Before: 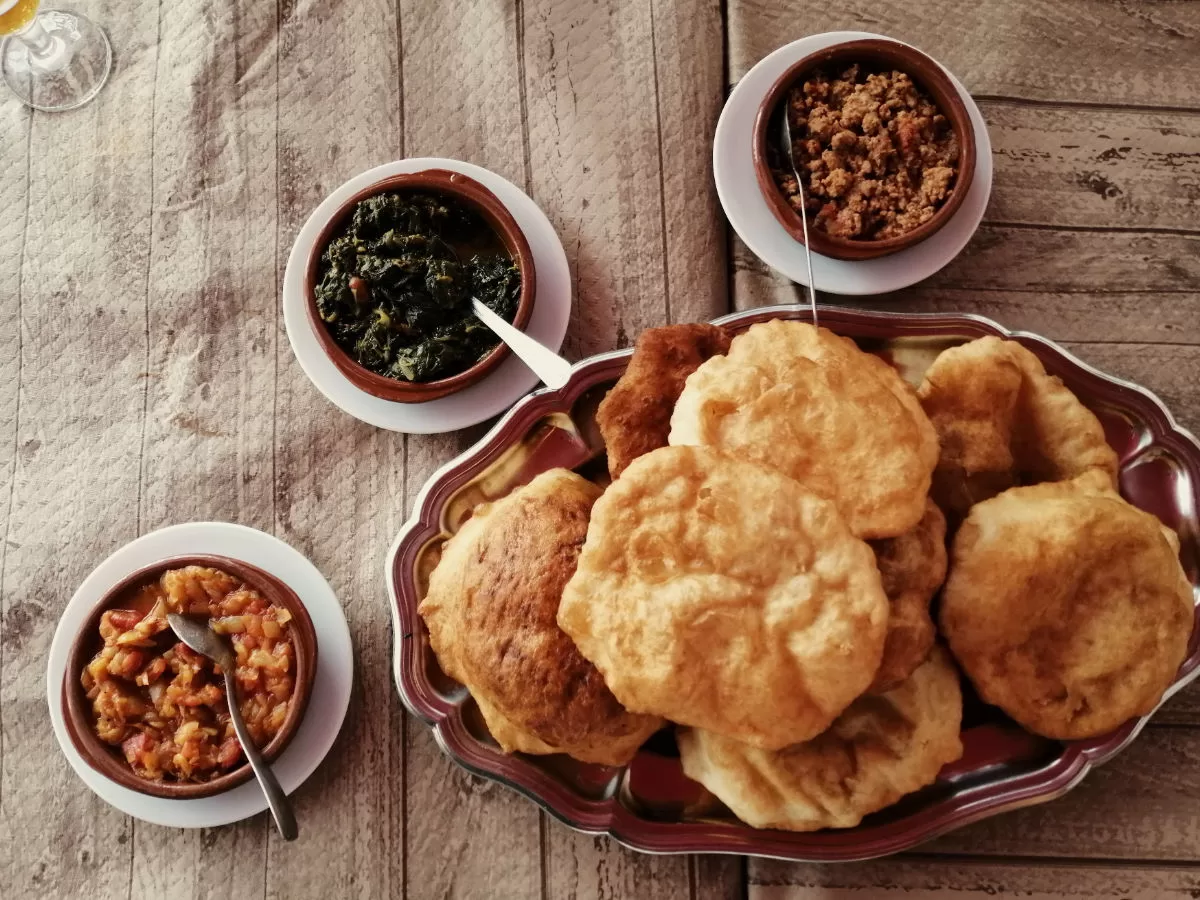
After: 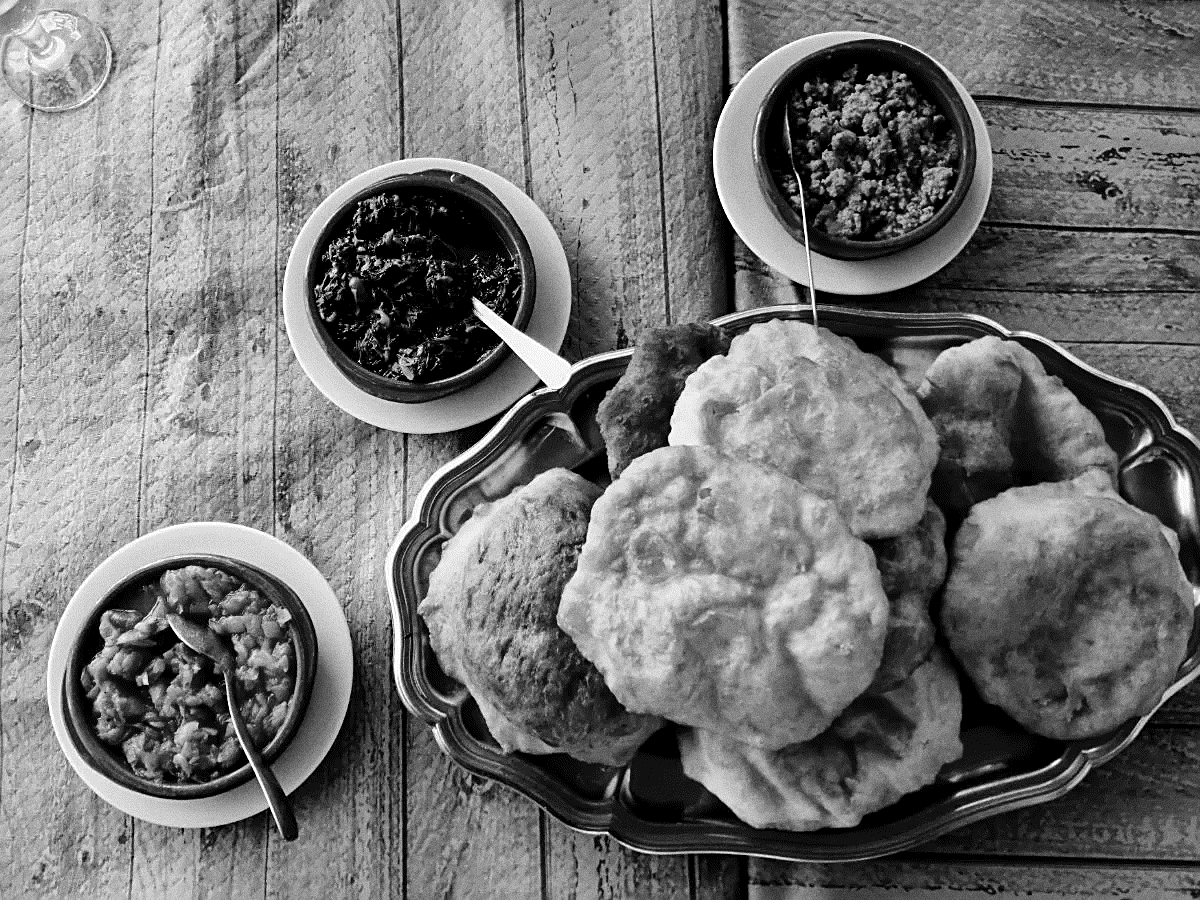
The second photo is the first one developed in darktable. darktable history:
levels: levels [0.016, 0.5, 0.996]
contrast brightness saturation: contrast 0.08, saturation 0.02
velvia: strength 10%
vibrance: vibrance 15%
tone curve: curves: ch0 [(0, 0.008) (0.083, 0.073) (0.28, 0.286) (0.528, 0.559) (0.961, 0.966) (1, 1)], color space Lab, linked channels, preserve colors none
sharpen: amount 0.575
contrast equalizer: octaves 7, y [[0.515 ×6], [0.507 ×6], [0.425 ×6], [0 ×6], [0 ×6]]
haze removal: strength 0.02, distance 0.25, compatibility mode true, adaptive false
color zones: curves: ch0 [(0, 0.5) (0.143, 0.5) (0.286, 0.5) (0.429, 0.5) (0.62, 0.489) (0.714, 0.445) (0.844, 0.496) (1, 0.5)]; ch1 [(0, 0.5) (0.143, 0.5) (0.286, 0.5) (0.429, 0.5) (0.571, 0.5) (0.714, 0.523) (0.857, 0.5) (1, 0.5)]
shadows and highlights: shadows 10, white point adjustment 1, highlights -40
exposure: black level correction 0.002, exposure -0.1 EV, compensate highlight preservation false
local contrast: mode bilateral grid, contrast 28, coarseness 16, detail 115%, midtone range 0.2
grain: strength 26%
